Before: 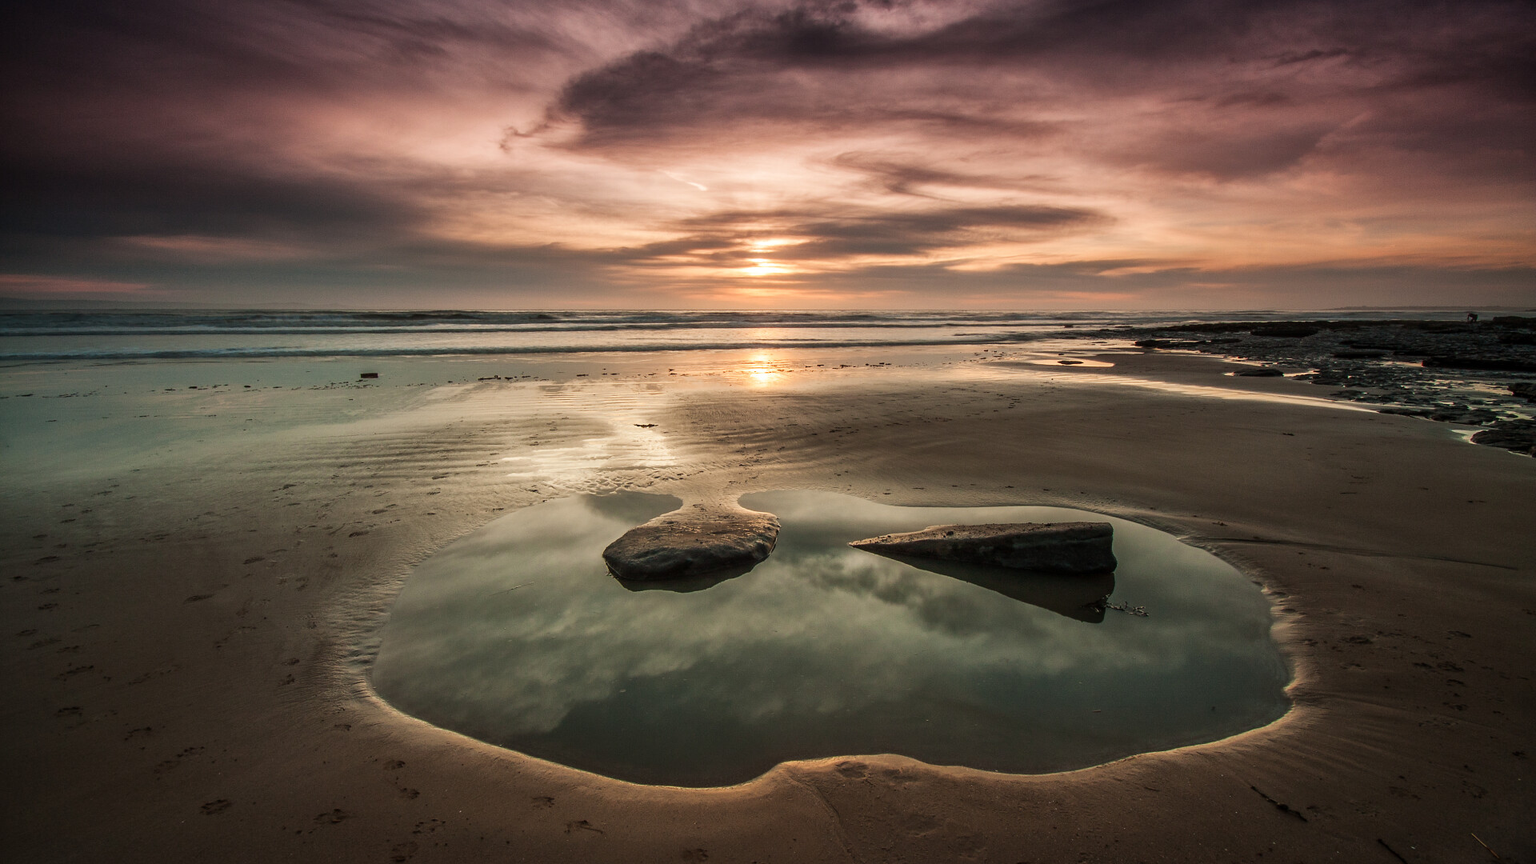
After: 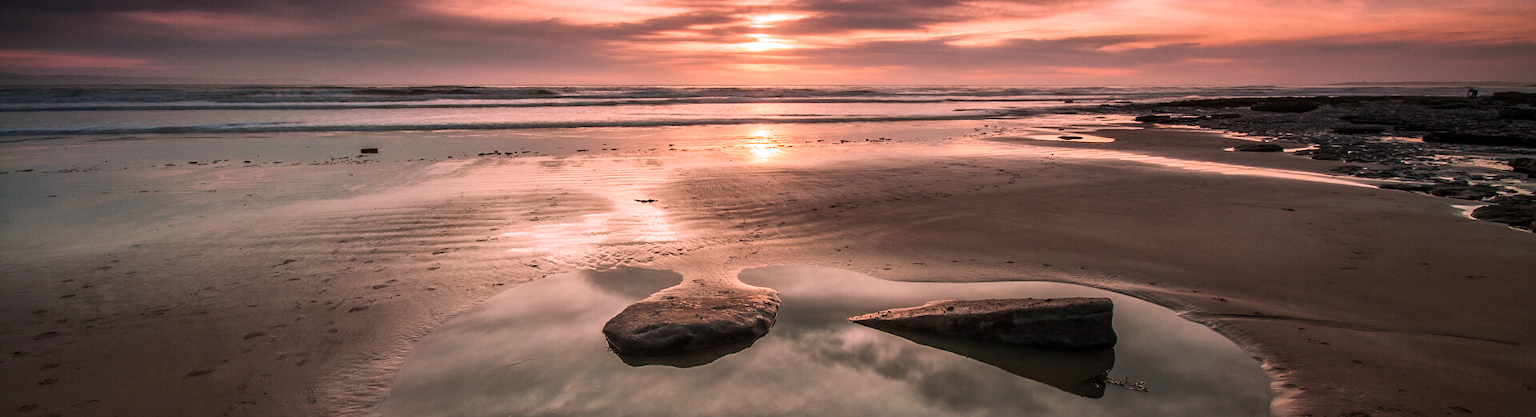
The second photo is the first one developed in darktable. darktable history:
crop and rotate: top 26.056%, bottom 25.543%
white balance: red 1.188, blue 1.11
